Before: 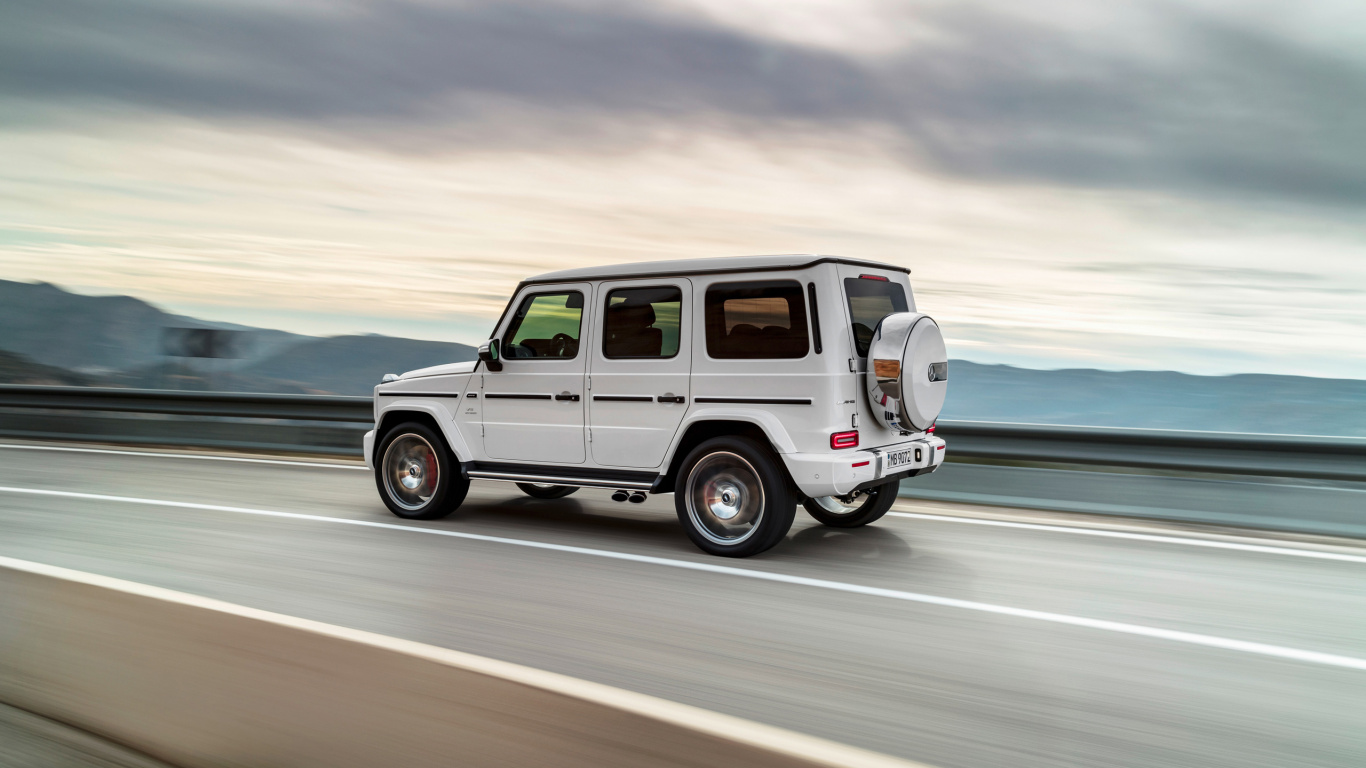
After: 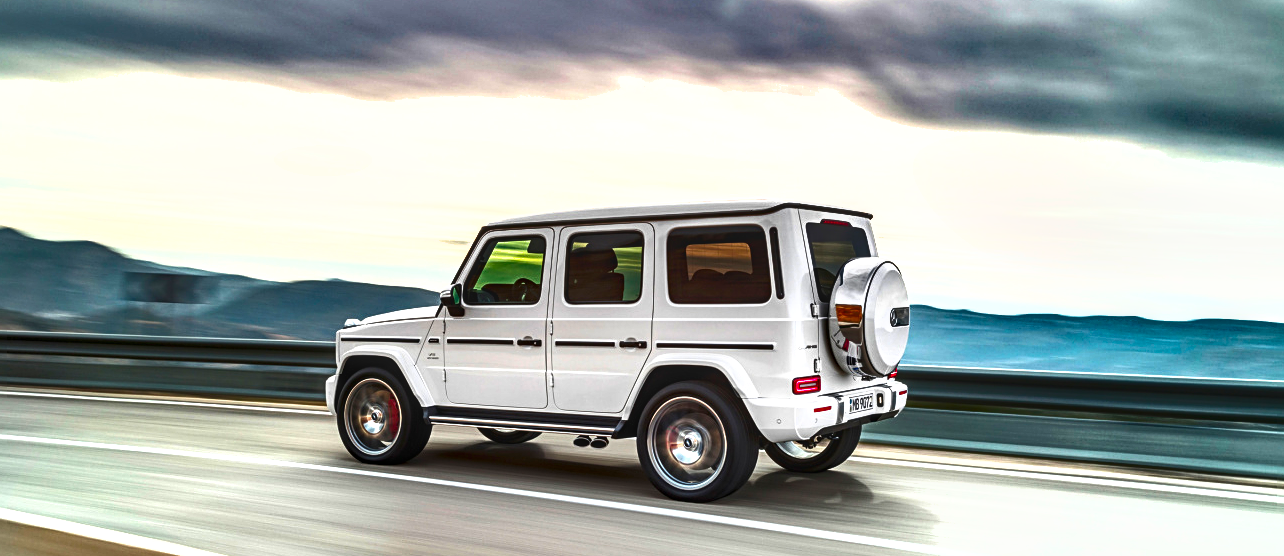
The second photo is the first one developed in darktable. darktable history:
local contrast: on, module defaults
shadows and highlights: white point adjustment -3.46, highlights -63.82, soften with gaussian
exposure: black level correction 0, exposure 1 EV, compensate highlight preservation false
sharpen: radius 2.483, amount 0.326
crop: left 2.832%, top 7.204%, right 3.162%, bottom 20.309%
contrast brightness saturation: contrast 0.089, saturation 0.272
